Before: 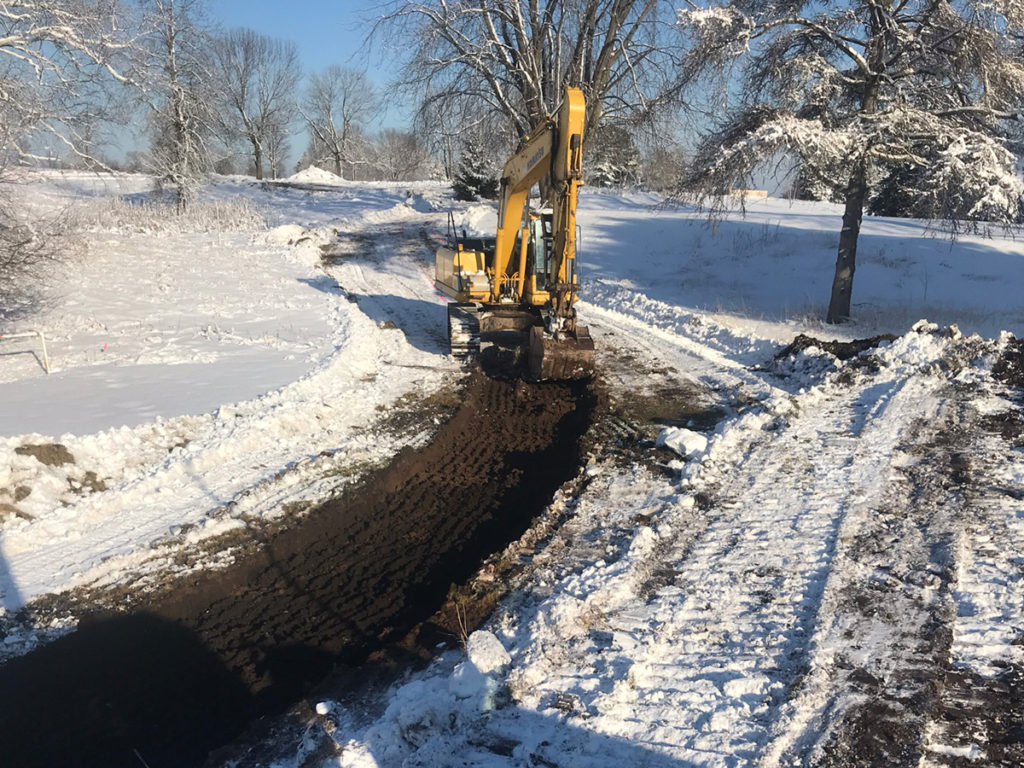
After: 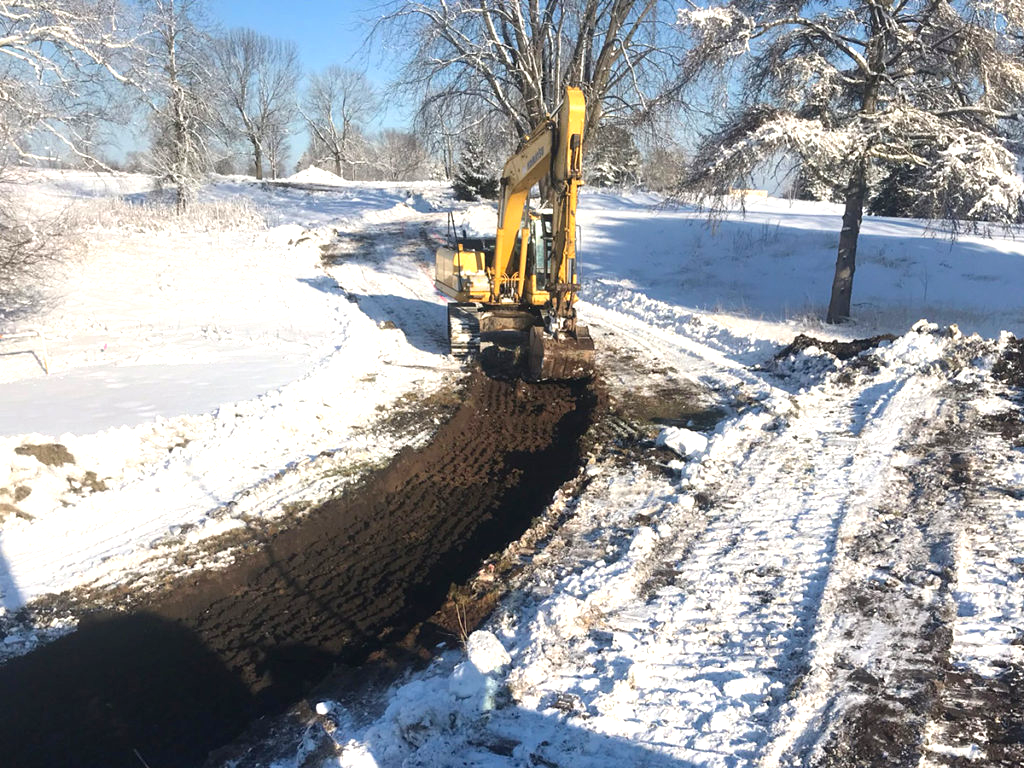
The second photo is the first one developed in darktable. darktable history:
exposure: exposure 0.696 EV, compensate highlight preservation false
color zones: curves: ch0 [(0, 0.5) (0.143, 0.5) (0.286, 0.5) (0.429, 0.5) (0.62, 0.489) (0.714, 0.445) (0.844, 0.496) (1, 0.5)]; ch1 [(0, 0.5) (0.143, 0.5) (0.286, 0.5) (0.429, 0.5) (0.571, 0.5) (0.714, 0.523) (0.857, 0.5) (1, 0.5)]
